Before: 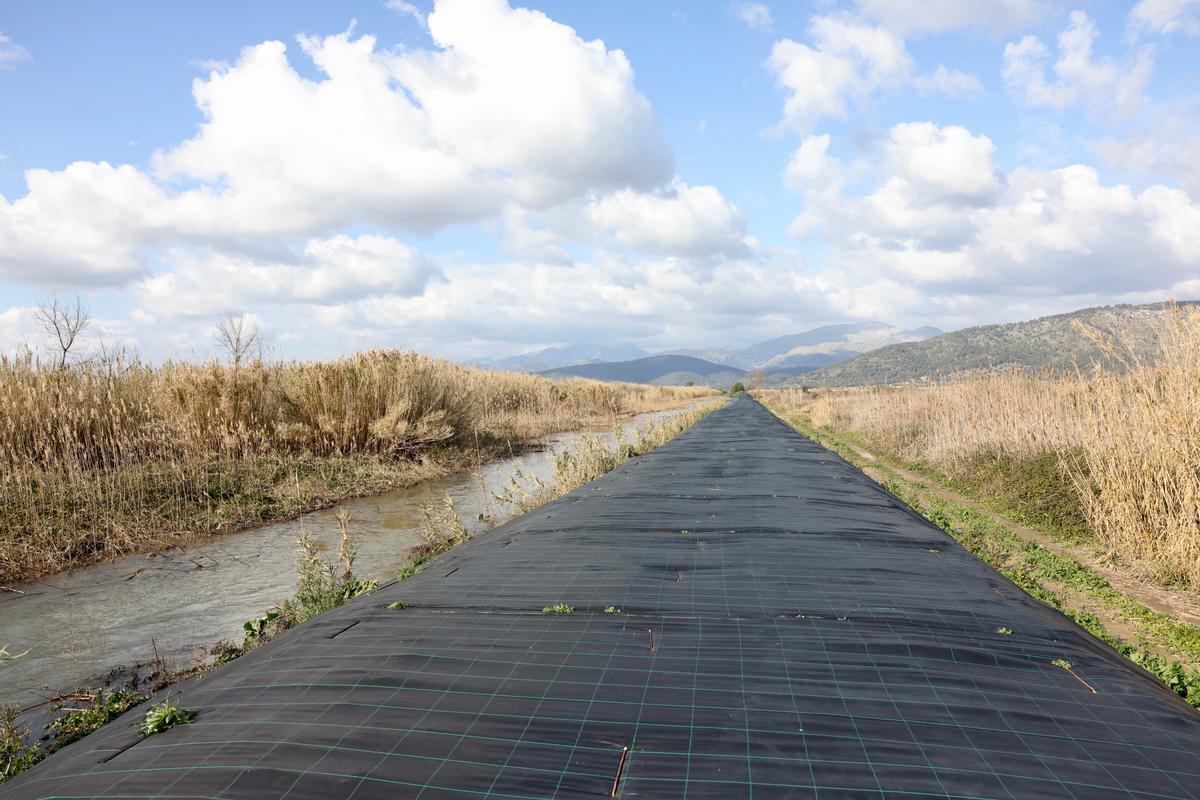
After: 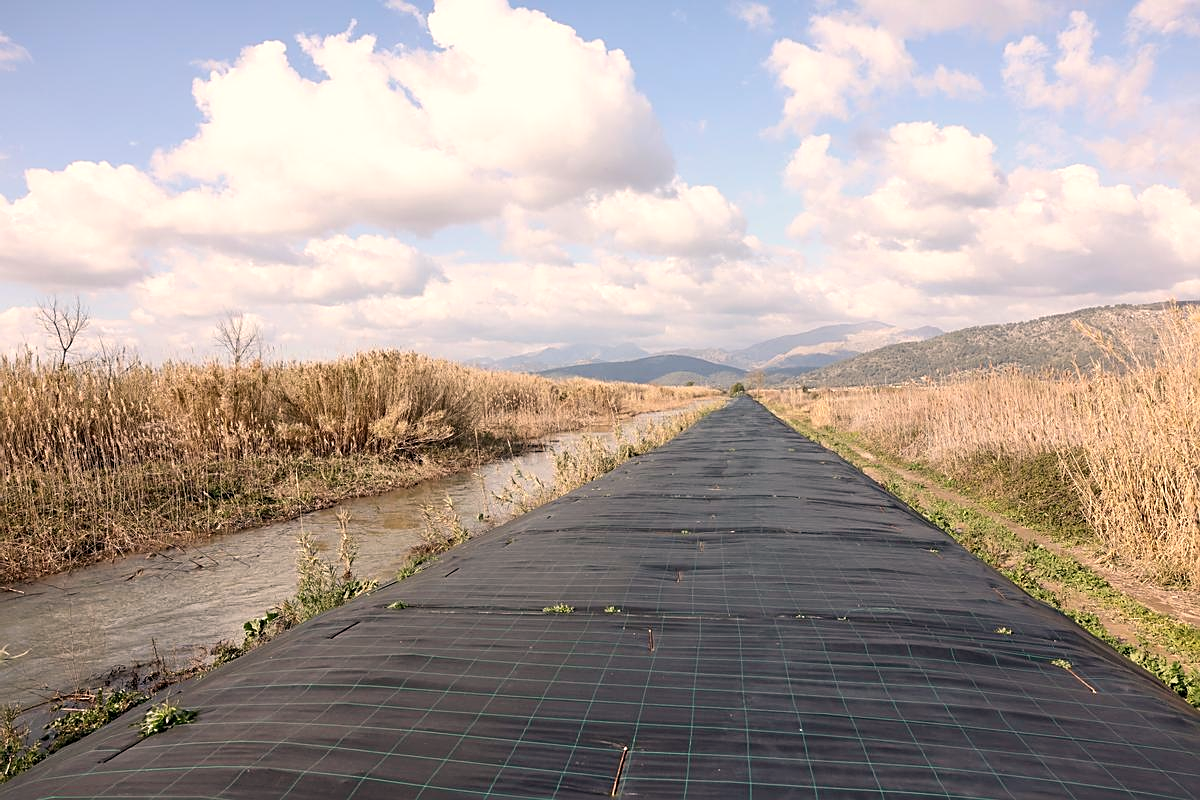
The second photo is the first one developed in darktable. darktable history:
white balance: red 1.127, blue 0.943
color zones: curves: ch1 [(0, 0.469) (0.01, 0.469) (0.12, 0.446) (0.248, 0.469) (0.5, 0.5) (0.748, 0.5) (0.99, 0.469) (1, 0.469)]
sharpen: on, module defaults
